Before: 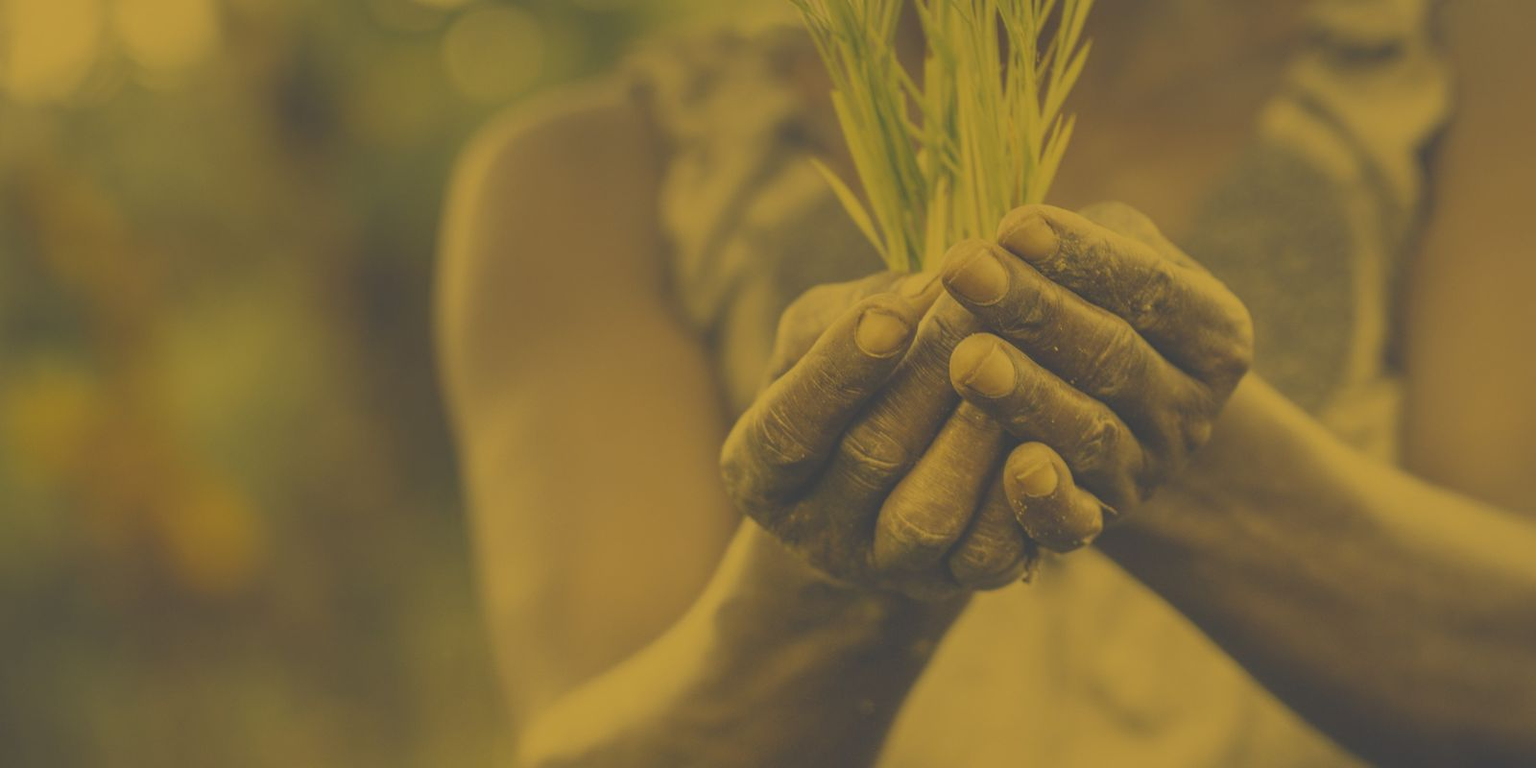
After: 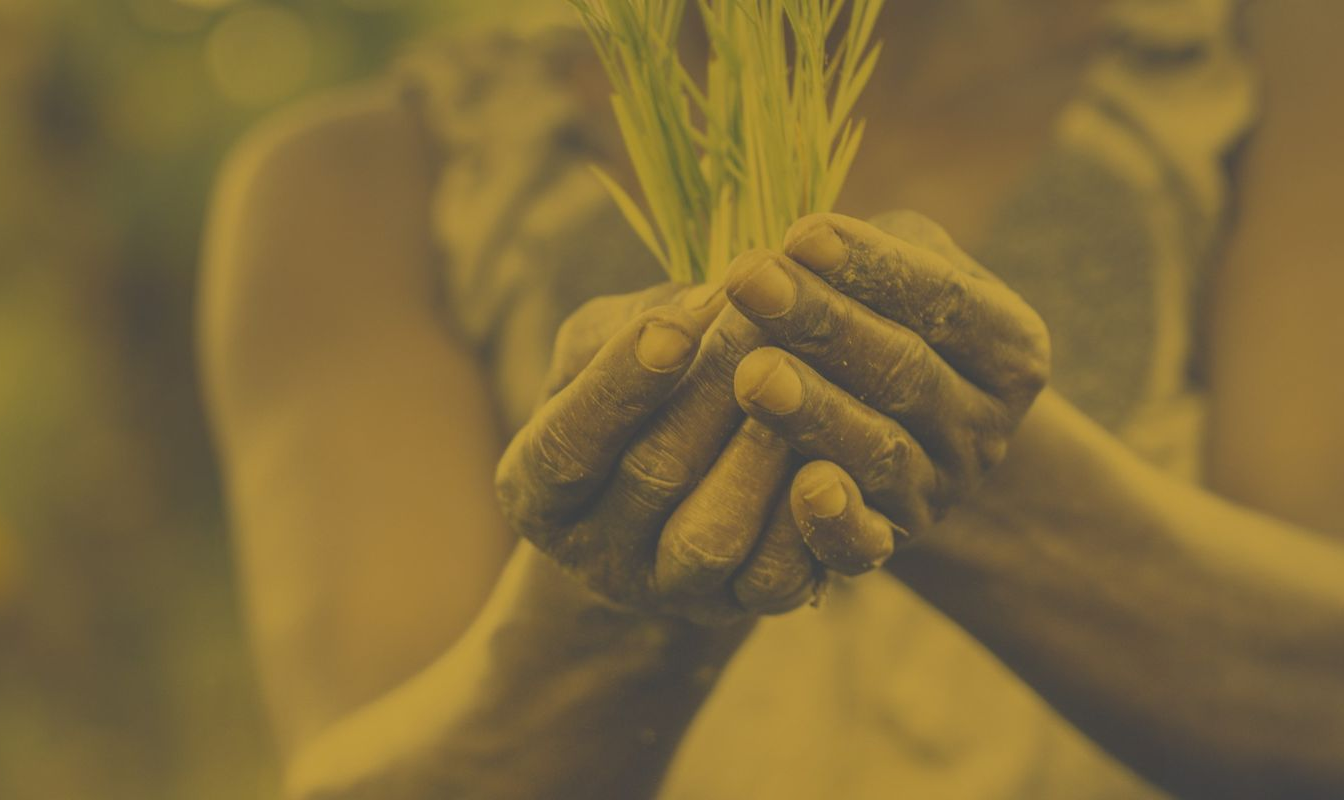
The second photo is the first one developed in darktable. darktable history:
shadows and highlights: shadows 20.74, highlights -82.91, soften with gaussian
crop: left 15.961%
